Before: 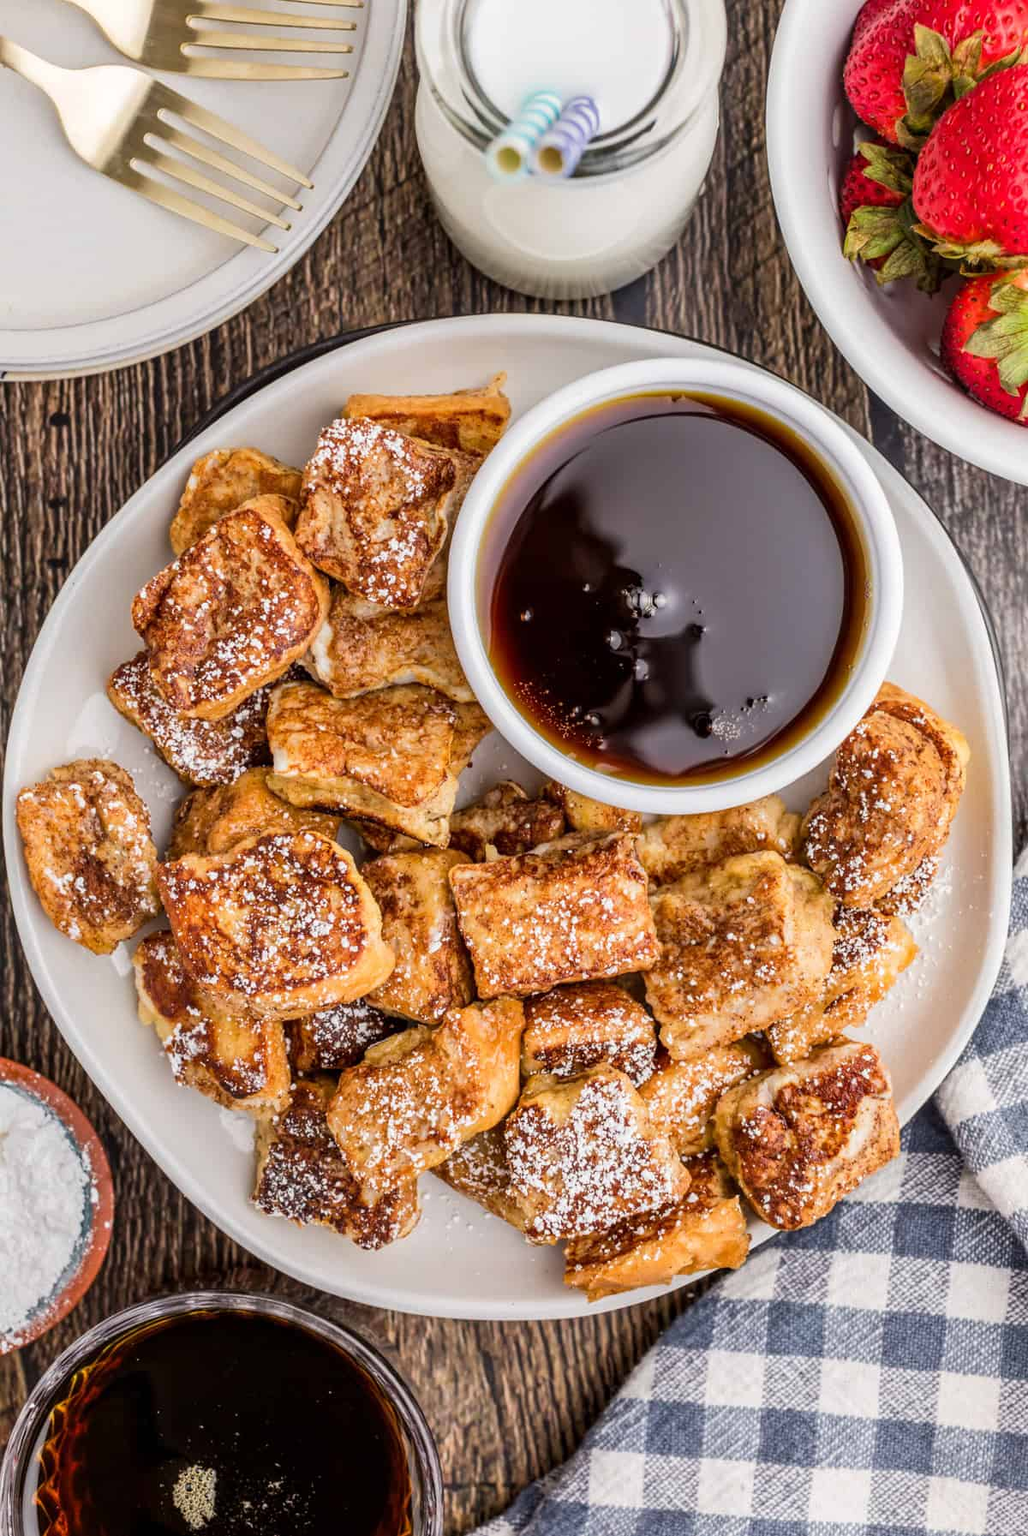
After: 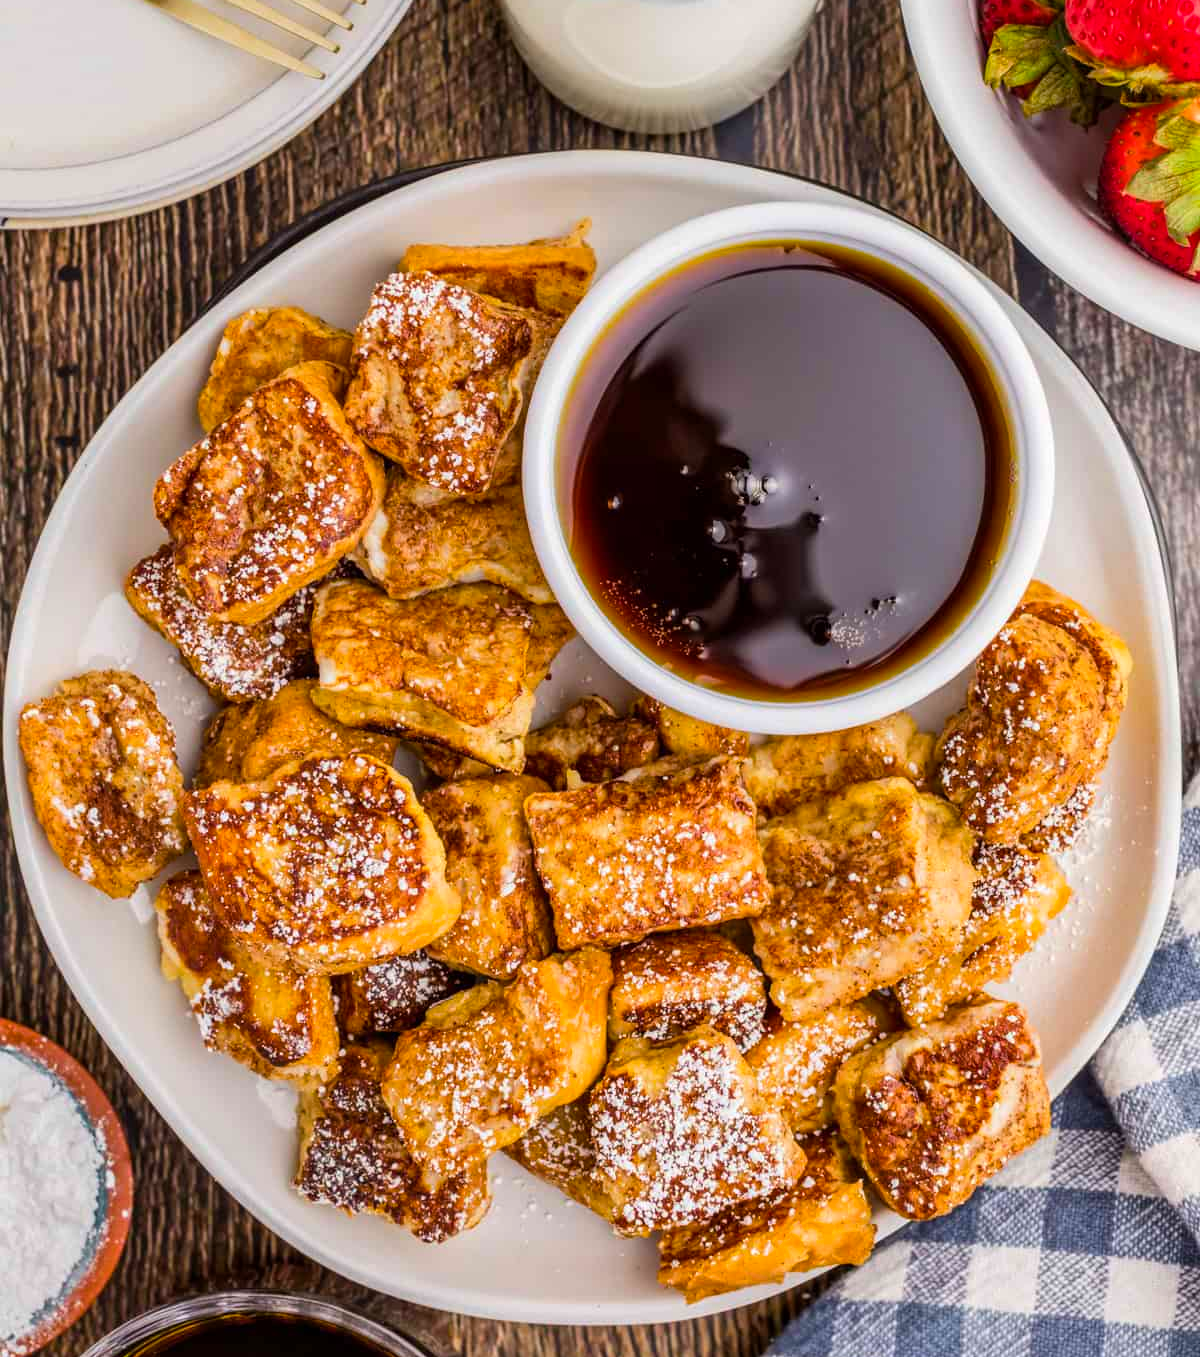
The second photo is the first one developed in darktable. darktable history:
exposure: compensate highlight preservation false
color balance rgb: perceptual saturation grading › global saturation 0.392%, global vibrance 50.218%
crop and rotate: top 12.085%, bottom 12.212%
